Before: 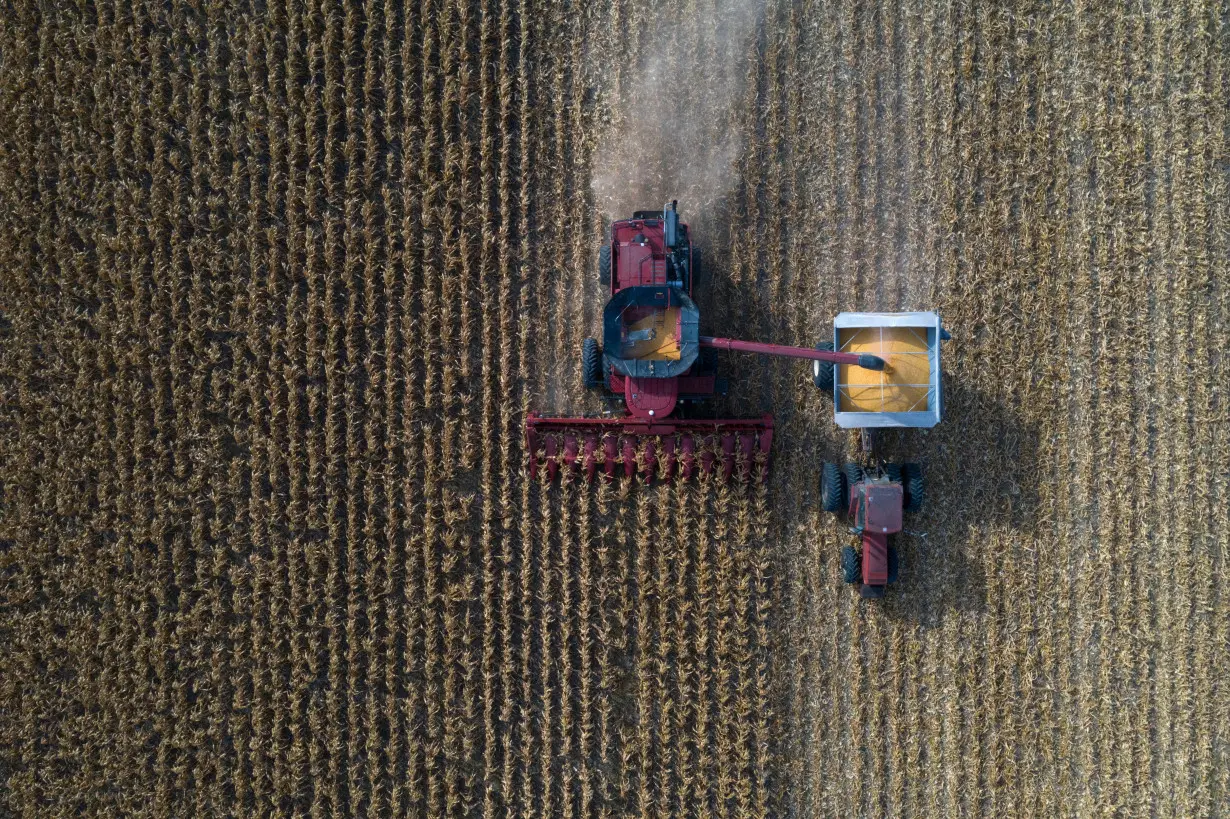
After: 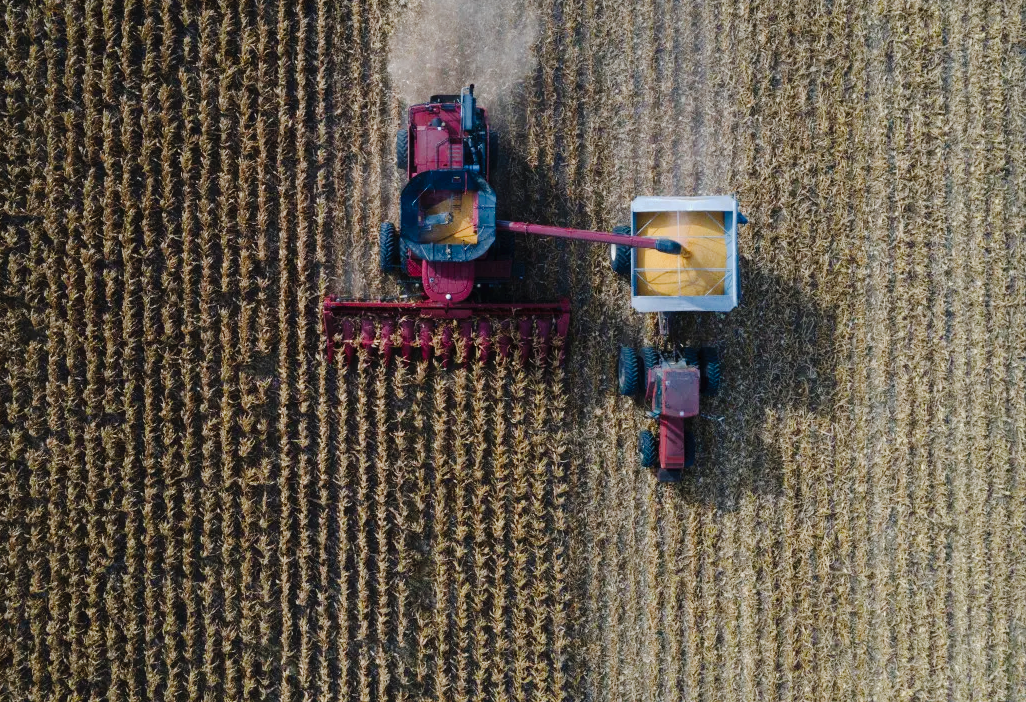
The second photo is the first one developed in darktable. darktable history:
crop: left 16.504%, top 14.192%
shadows and highlights: shadows -20.53, white point adjustment -1.89, highlights -34.9
tone curve: curves: ch0 [(0, 0) (0.003, 0.015) (0.011, 0.021) (0.025, 0.032) (0.044, 0.046) (0.069, 0.062) (0.1, 0.08) (0.136, 0.117) (0.177, 0.165) (0.224, 0.221) (0.277, 0.298) (0.335, 0.385) (0.399, 0.469) (0.468, 0.558) (0.543, 0.637) (0.623, 0.708) (0.709, 0.771) (0.801, 0.84) (0.898, 0.907) (1, 1)], preserve colors none
